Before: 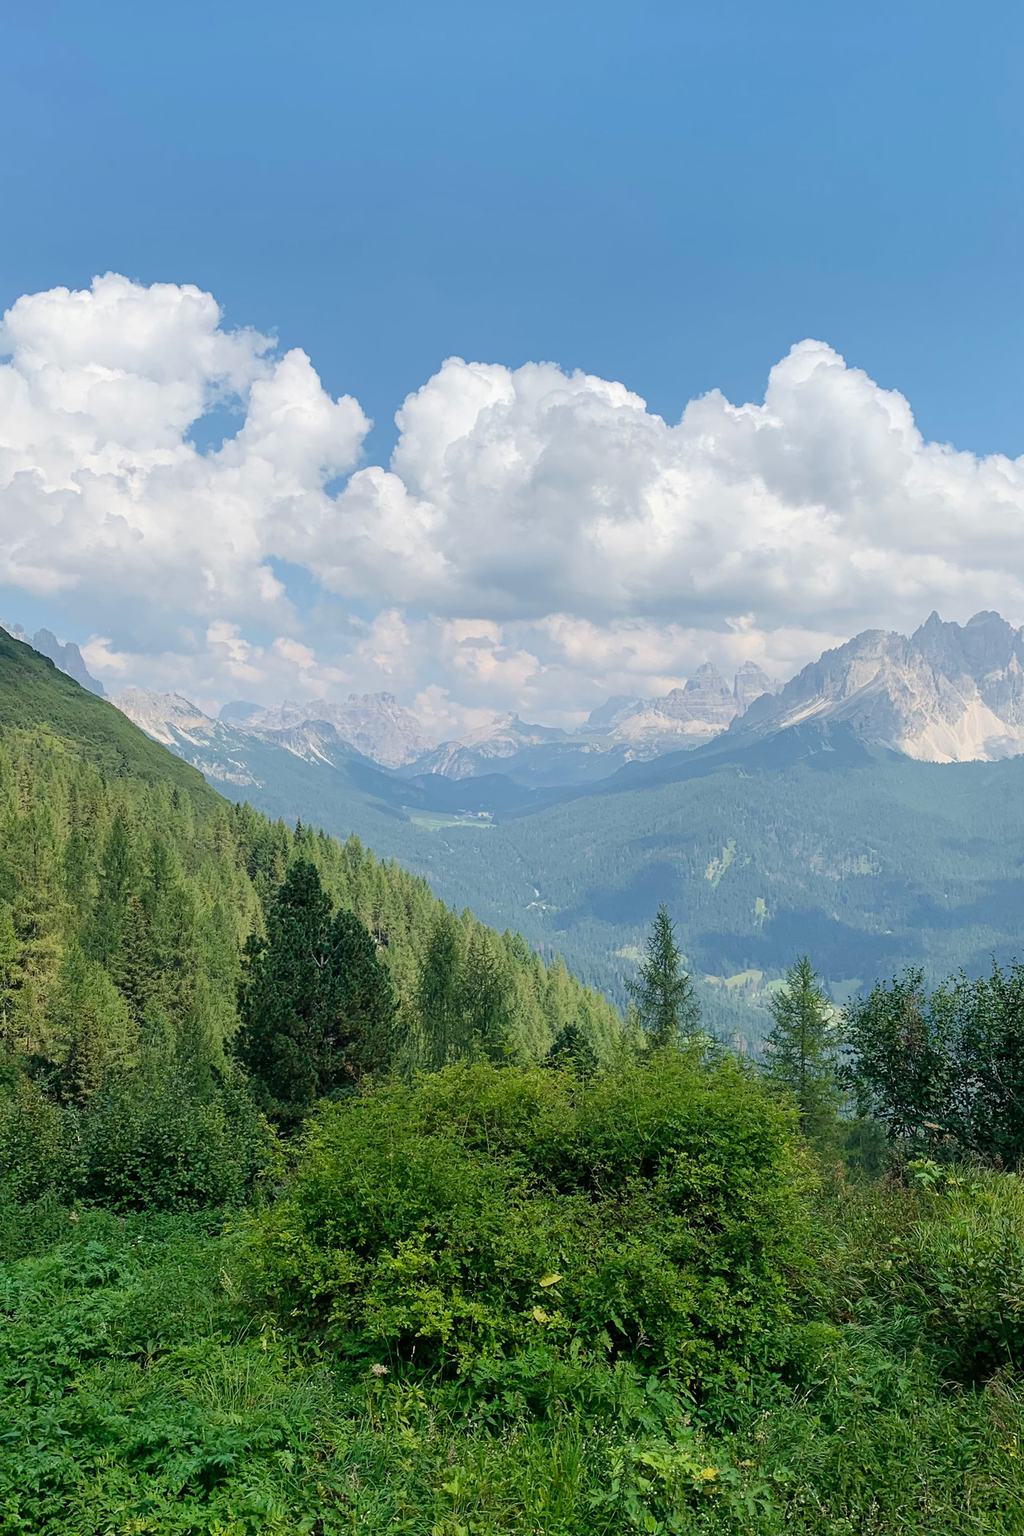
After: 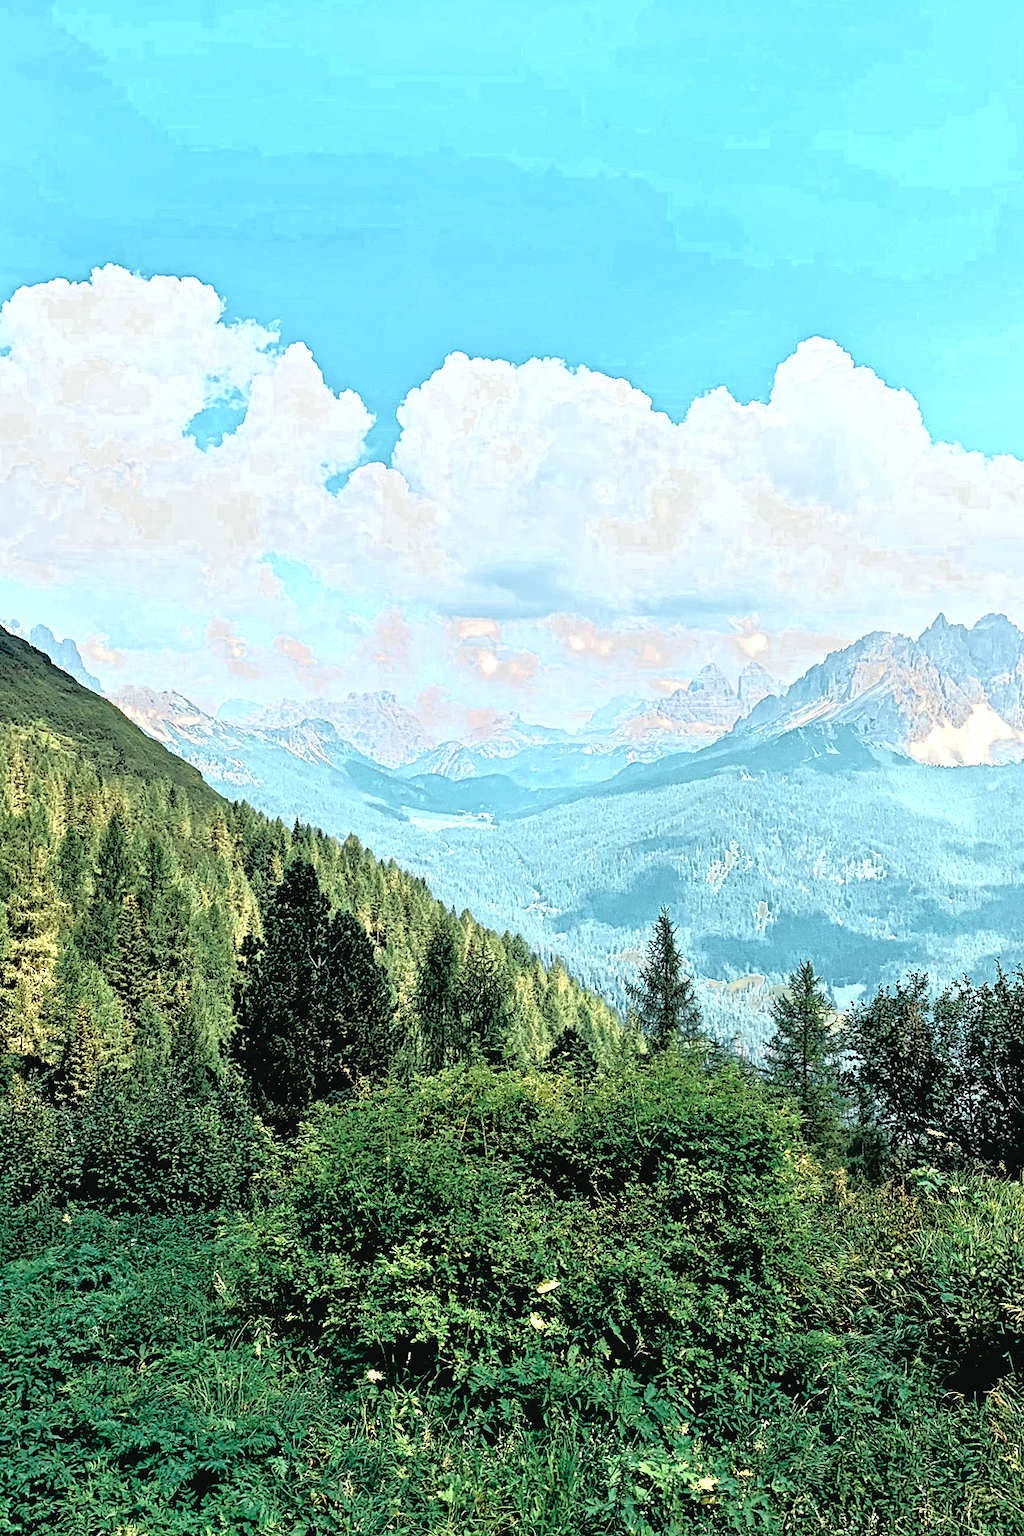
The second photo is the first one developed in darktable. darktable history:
contrast equalizer: y [[0.5, 0.542, 0.583, 0.625, 0.667, 0.708], [0.5 ×6], [0.5 ×6], [0 ×6], [0 ×6]]
filmic rgb: black relative exposure -11.3 EV, white relative exposure 3.23 EV, hardness 6.72, color science v6 (2022), iterations of high-quality reconstruction 0
color zones: curves: ch0 [(0.018, 0.548) (0.197, 0.654) (0.425, 0.447) (0.605, 0.658) (0.732, 0.579)]; ch1 [(0.105, 0.531) (0.224, 0.531) (0.386, 0.39) (0.618, 0.456) (0.732, 0.456) (0.956, 0.421)]; ch2 [(0.039, 0.583) (0.215, 0.465) (0.399, 0.544) (0.465, 0.548) (0.614, 0.447) (0.724, 0.43) (0.882, 0.623) (0.956, 0.632)], mix 100.81%
tone equalizer: -8 EV -1.86 EV, -7 EV -1.17 EV, -6 EV -1.63 EV, edges refinement/feathering 500, mask exposure compensation -1.57 EV, preserve details no
crop and rotate: angle -0.421°
tone curve: curves: ch0 [(0.001, 0.034) (0.115, 0.093) (0.251, 0.232) (0.382, 0.397) (0.652, 0.719) (0.802, 0.876) (1, 0.998)]; ch1 [(0, 0) (0.384, 0.324) (0.472, 0.466) (0.504, 0.5) (0.517, 0.533) (0.547, 0.564) (0.582, 0.628) (0.657, 0.727) (1, 1)]; ch2 [(0, 0) (0.278, 0.232) (0.5, 0.5) (0.531, 0.552) (0.61, 0.653) (1, 1)], color space Lab, independent channels, preserve colors none
velvia: on, module defaults
